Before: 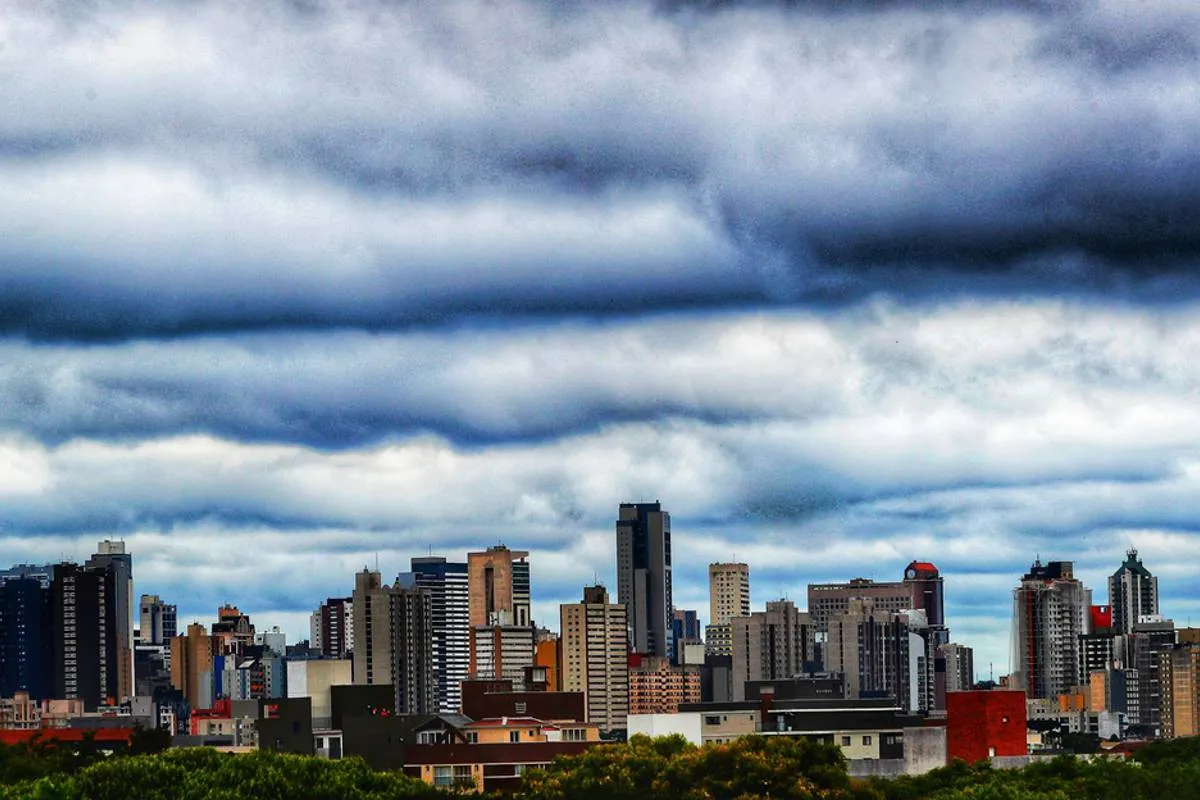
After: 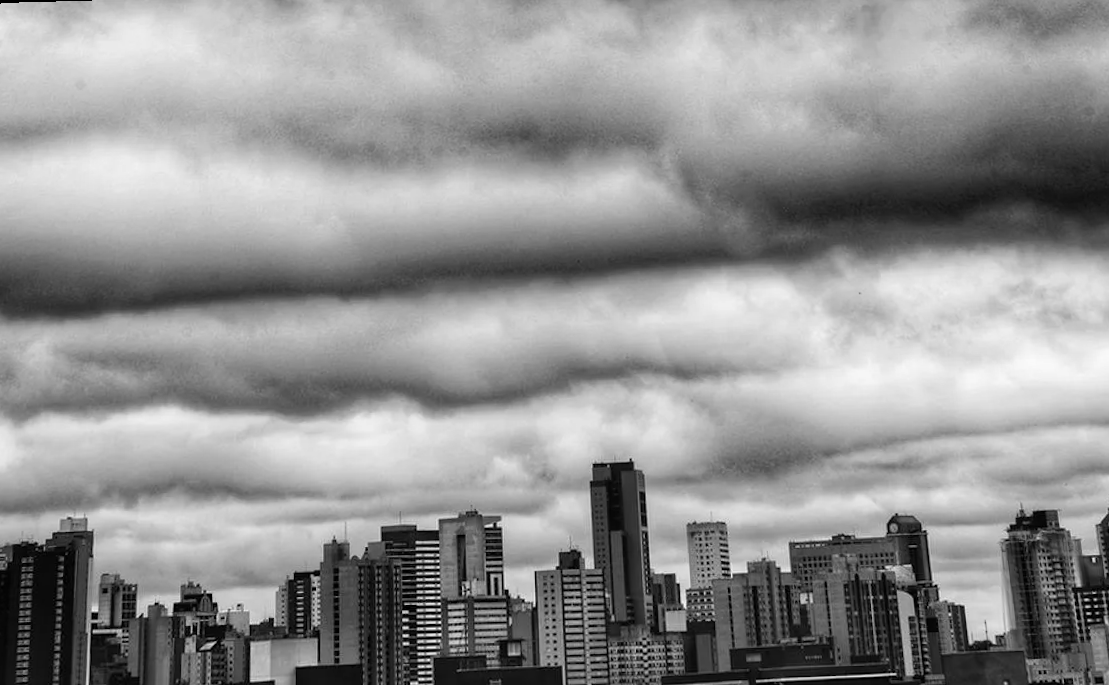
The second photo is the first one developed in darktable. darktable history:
rotate and perspective: rotation -1.68°, lens shift (vertical) -0.146, crop left 0.049, crop right 0.912, crop top 0.032, crop bottom 0.96
crop and rotate: top 0%, bottom 11.49%
exposure: compensate highlight preservation false
monochrome: a -6.99, b 35.61, size 1.4
